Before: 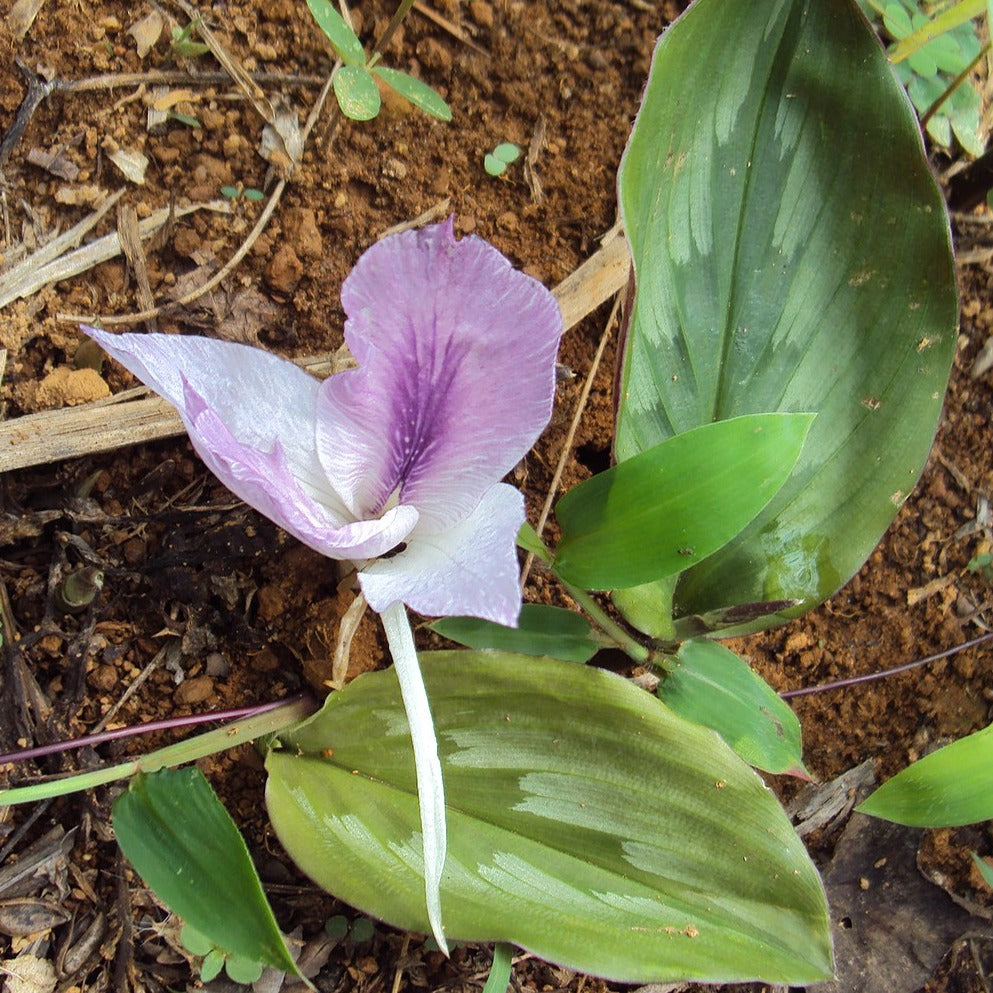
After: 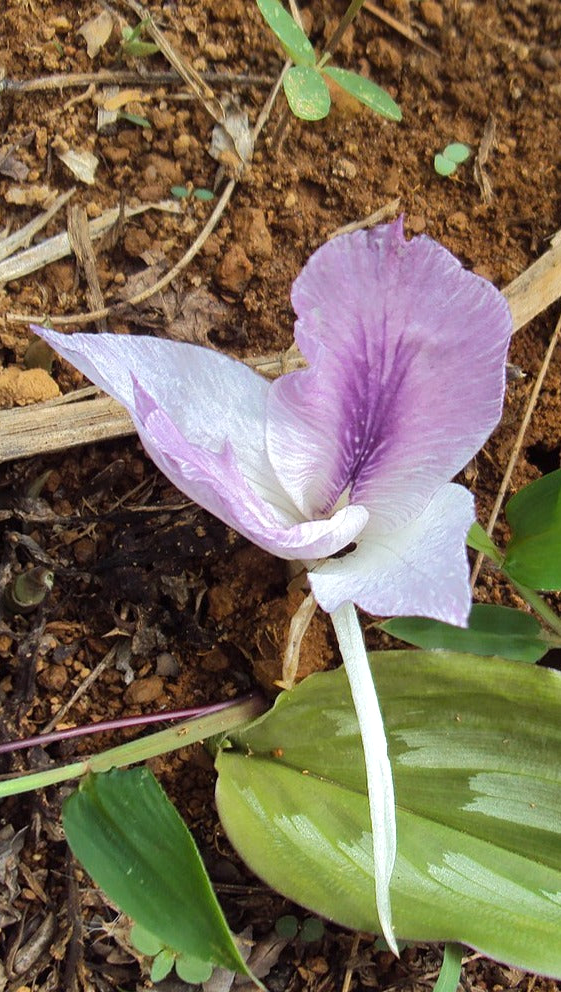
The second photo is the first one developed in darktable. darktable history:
levels: black 8.5%, levels [0, 0.492, 0.984]
crop: left 5.047%, right 38.409%
